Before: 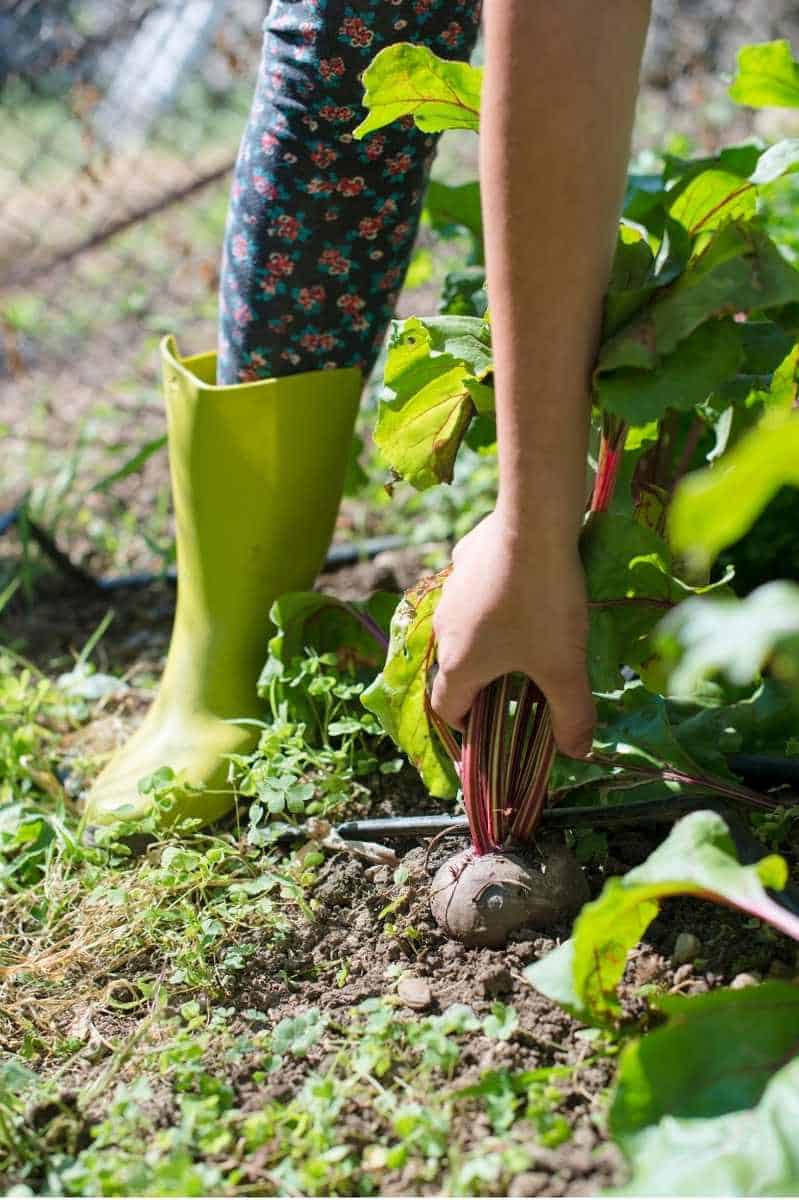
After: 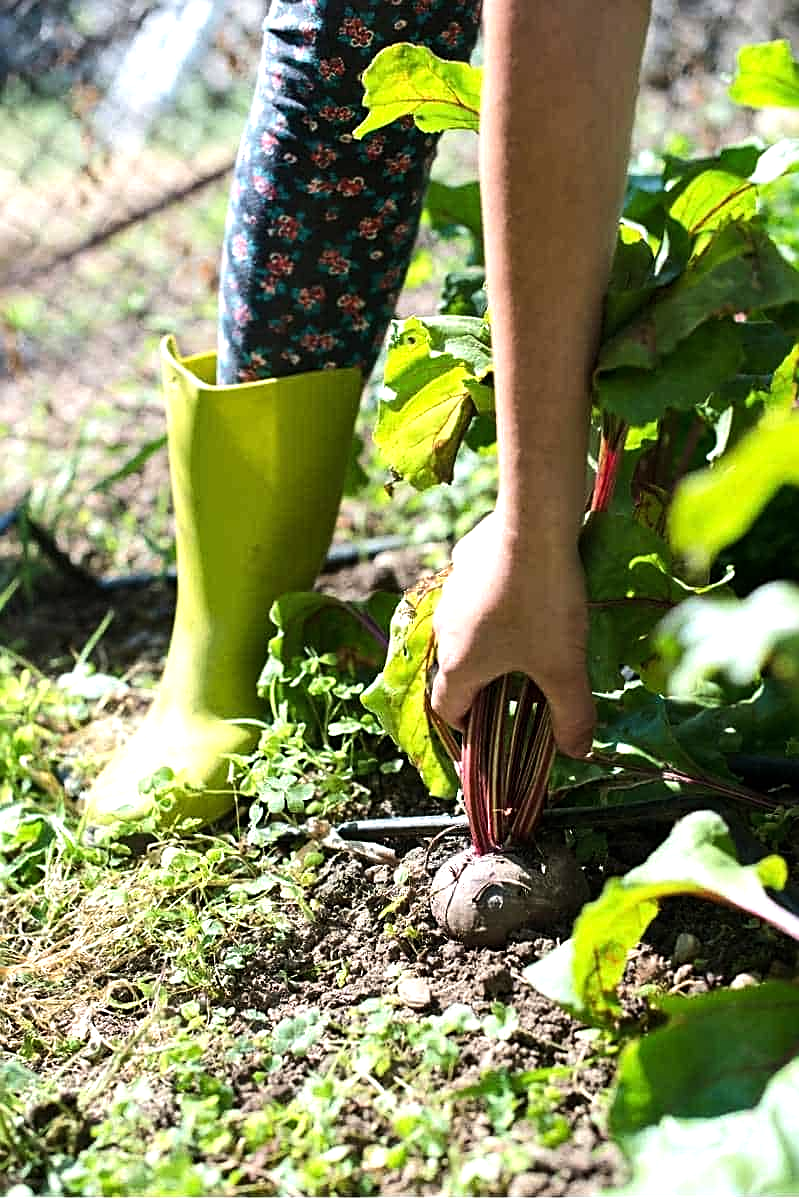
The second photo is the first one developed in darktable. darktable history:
sharpen: amount 0.478
tone equalizer: -8 EV -0.75 EV, -7 EV -0.7 EV, -6 EV -0.6 EV, -5 EV -0.4 EV, -3 EV 0.4 EV, -2 EV 0.6 EV, -1 EV 0.7 EV, +0 EV 0.75 EV, edges refinement/feathering 500, mask exposure compensation -1.57 EV, preserve details no
